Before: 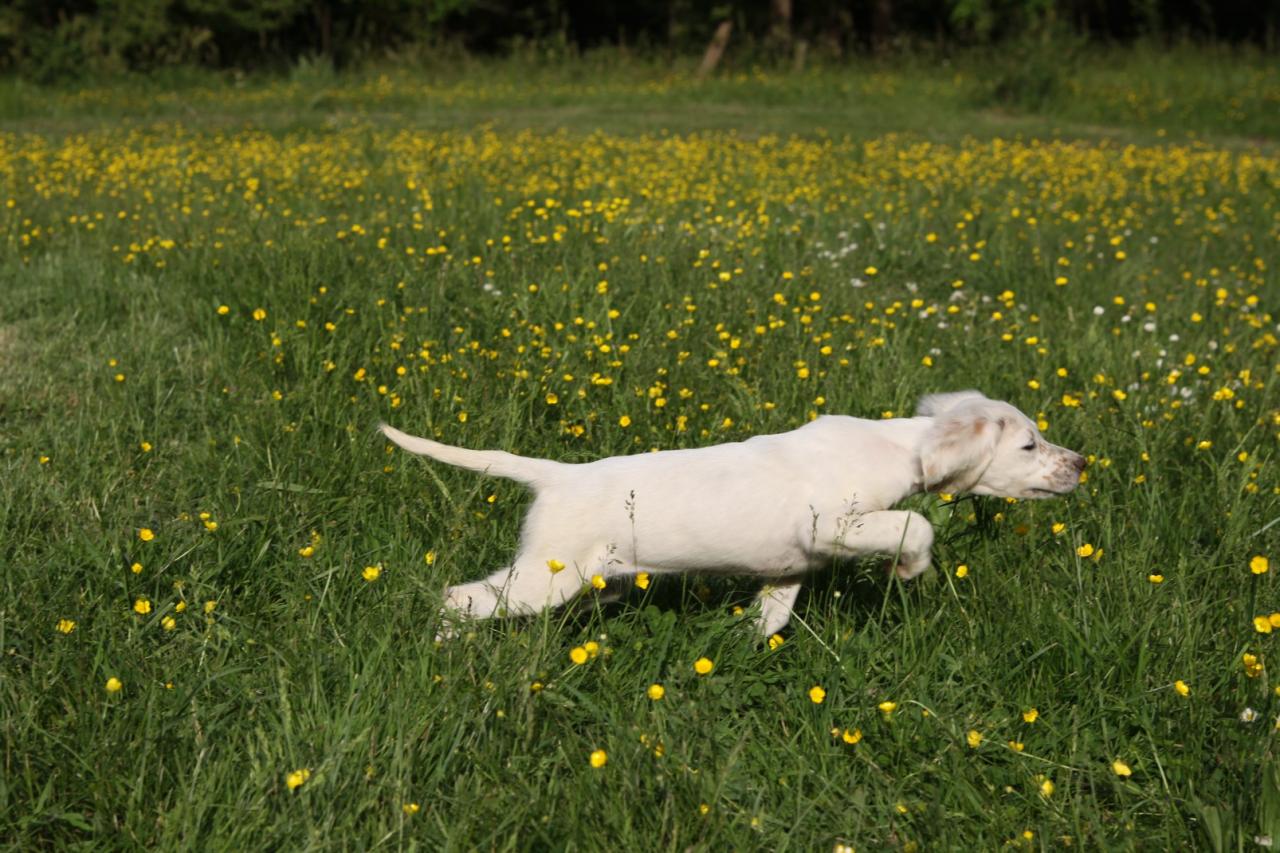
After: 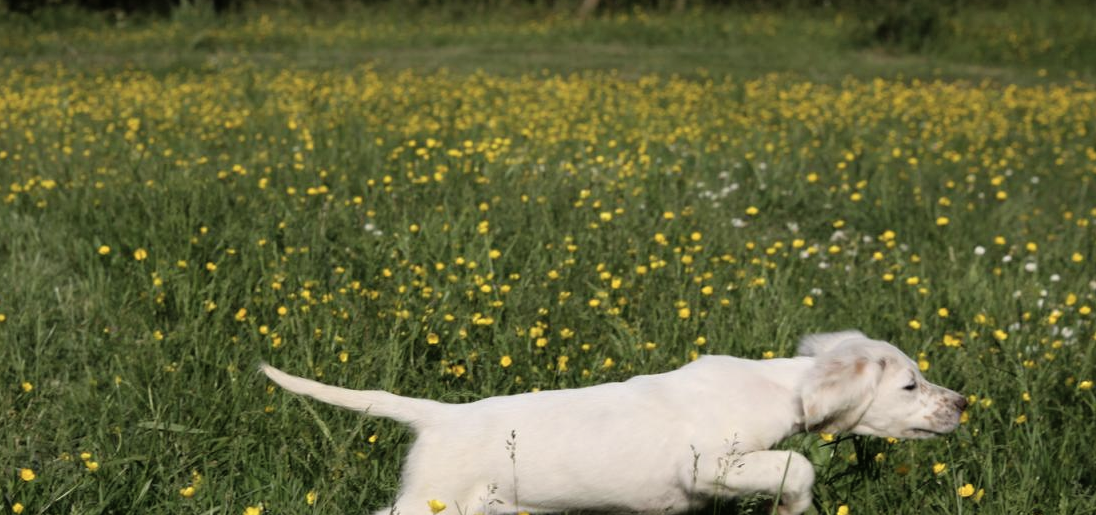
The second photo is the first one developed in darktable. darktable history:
tone equalizer: on, module defaults
rgb curve: curves: ch0 [(0, 0) (0.136, 0.078) (0.262, 0.245) (0.414, 0.42) (1, 1)], compensate middle gray true, preserve colors basic power
contrast brightness saturation: saturation -0.17
crop and rotate: left 9.345%, top 7.22%, right 4.982%, bottom 32.331%
